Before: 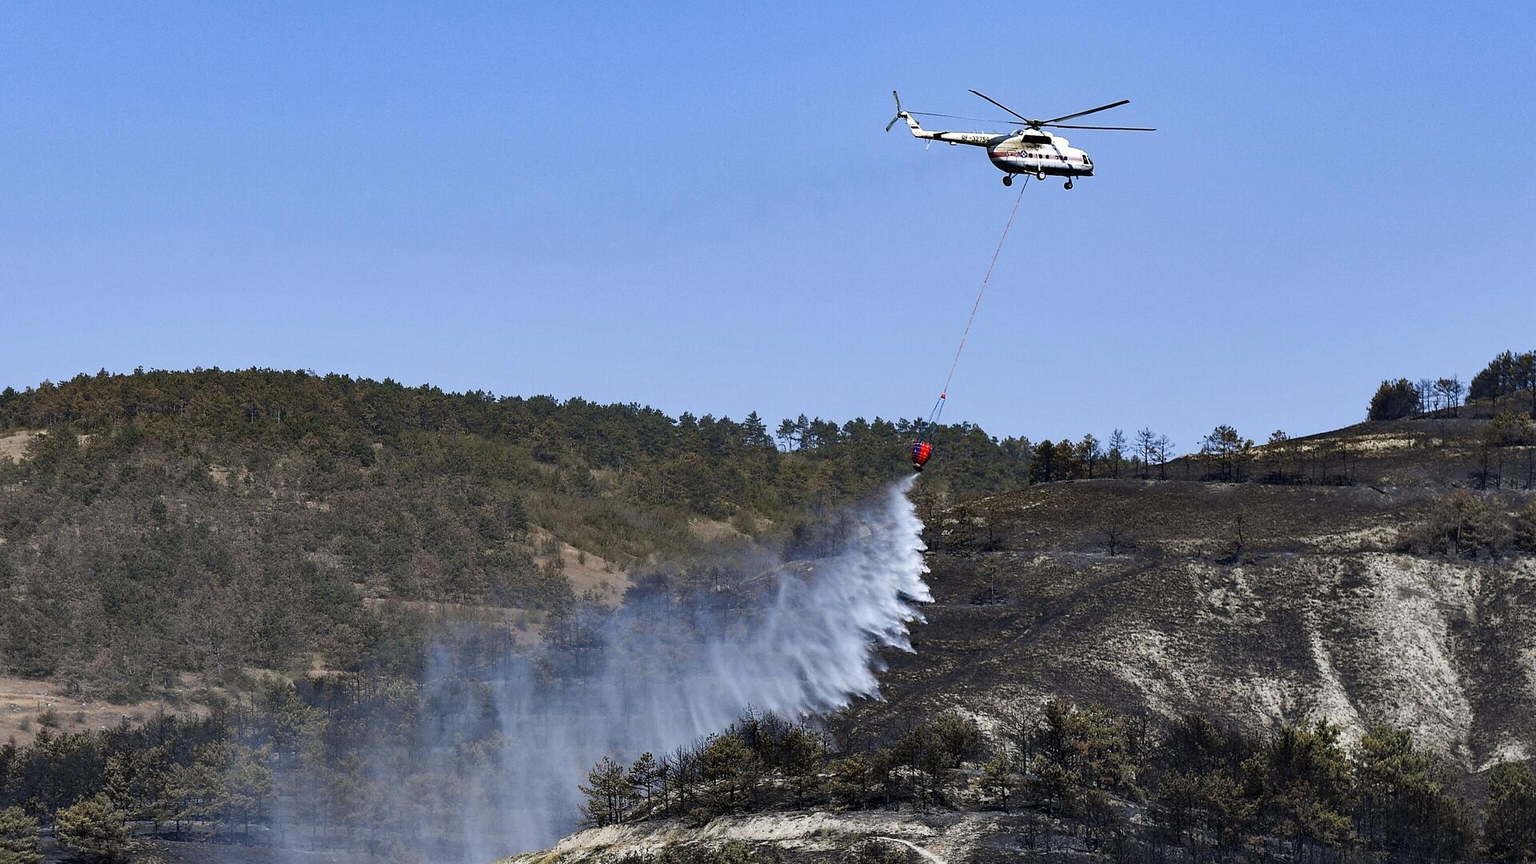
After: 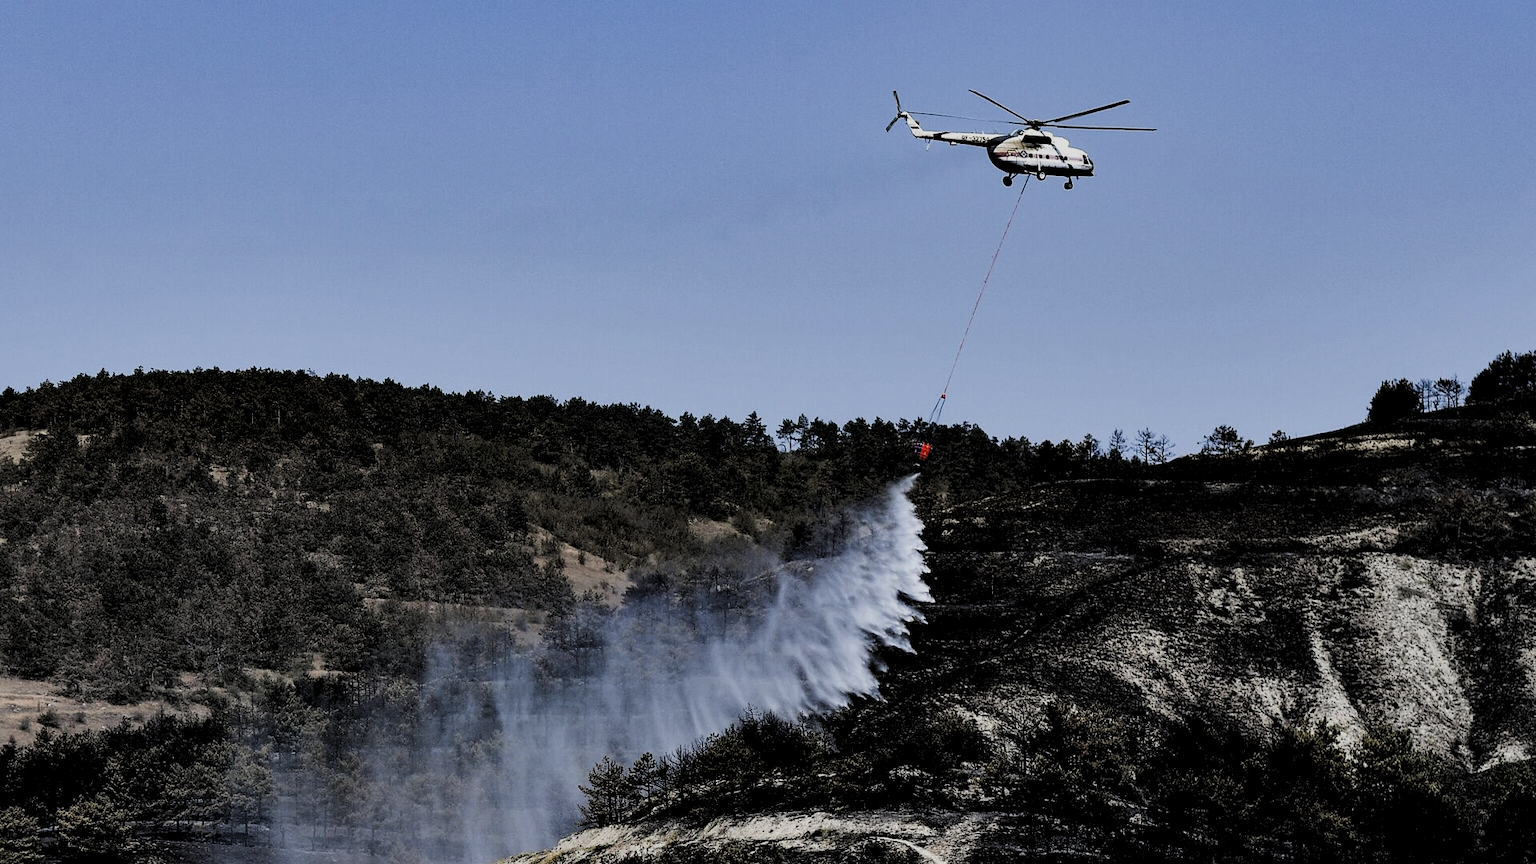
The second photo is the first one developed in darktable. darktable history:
white balance: emerald 1
levels: levels [0.116, 0.574, 1]
shadows and highlights: shadows 25, highlights -48, soften with gaussian
filmic rgb: black relative exposure -5 EV, hardness 2.88, contrast 1.3, highlights saturation mix -30%
